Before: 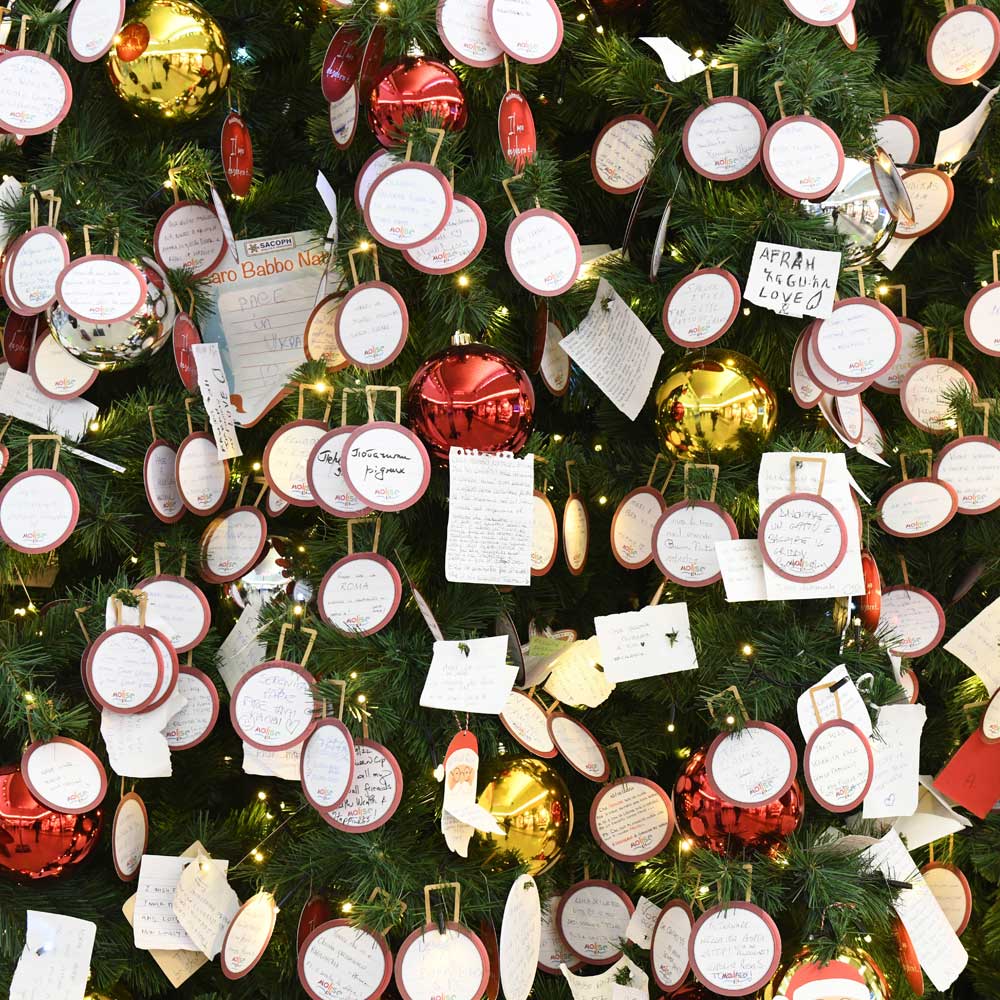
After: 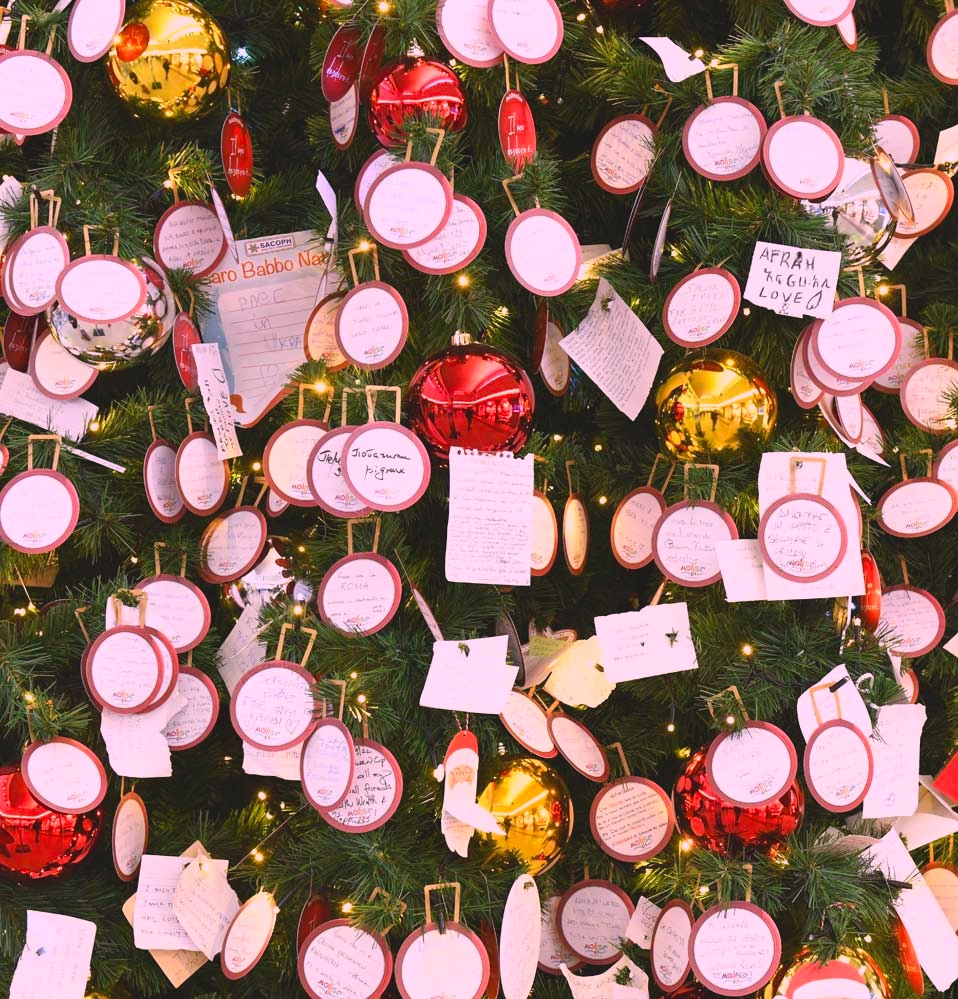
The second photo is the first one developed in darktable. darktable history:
crop: right 4.126%, bottom 0.031%
lowpass: radius 0.1, contrast 0.85, saturation 1.1, unbound 0
white balance: red 1.188, blue 1.11
